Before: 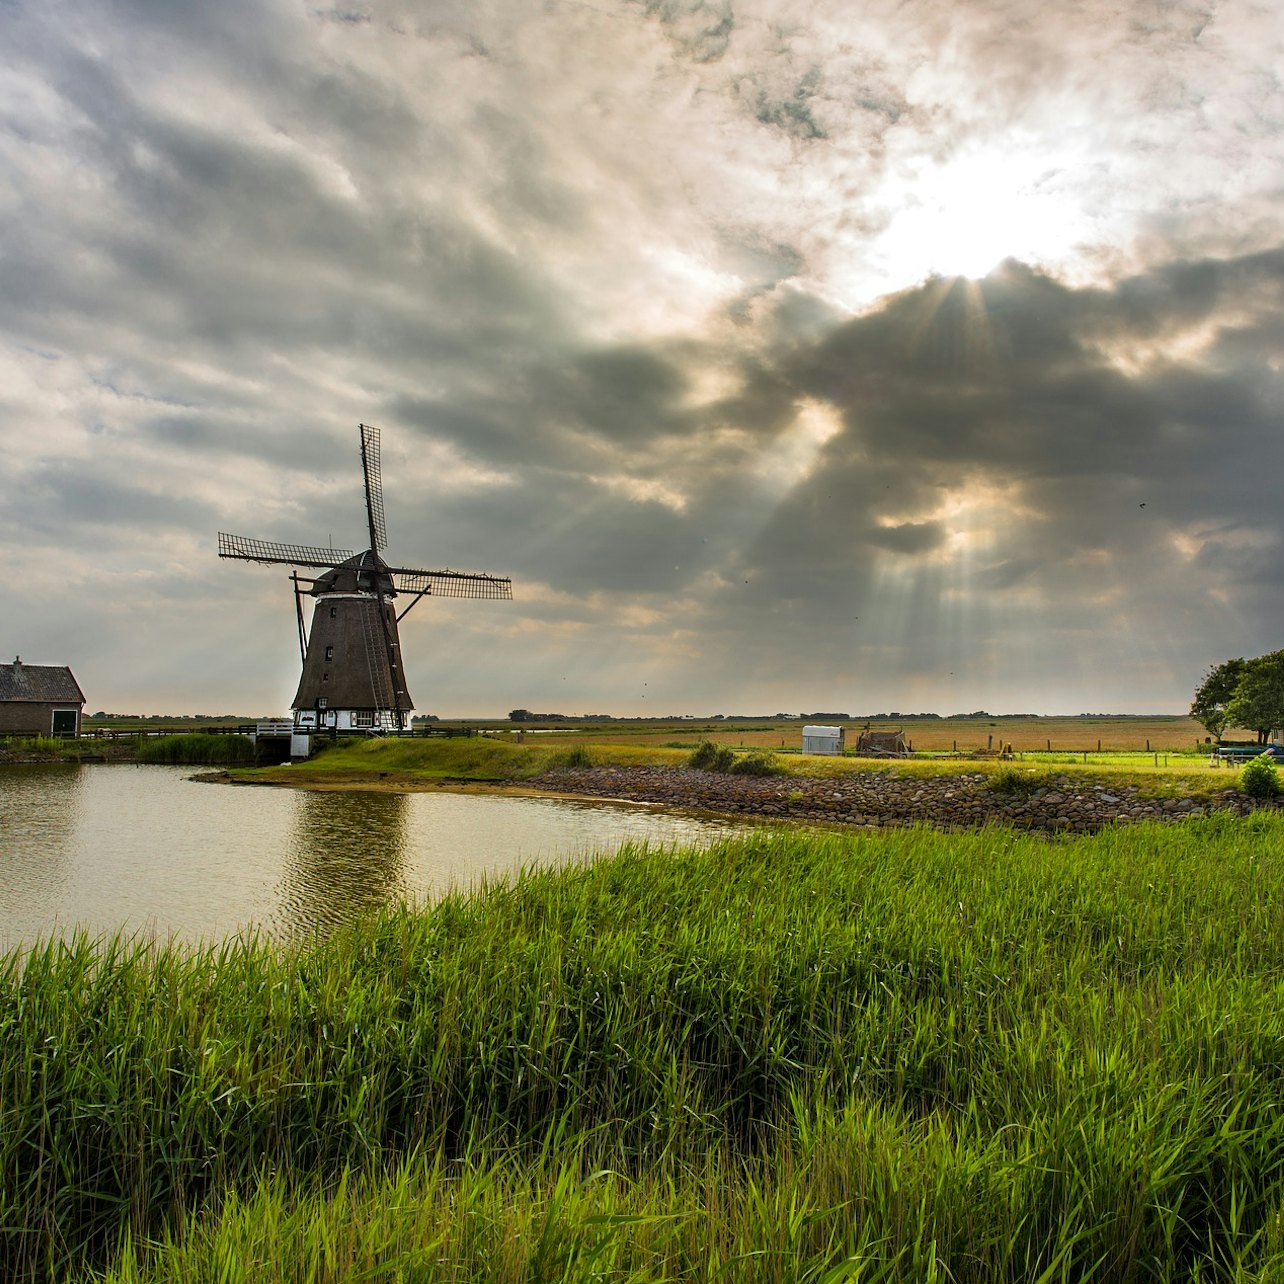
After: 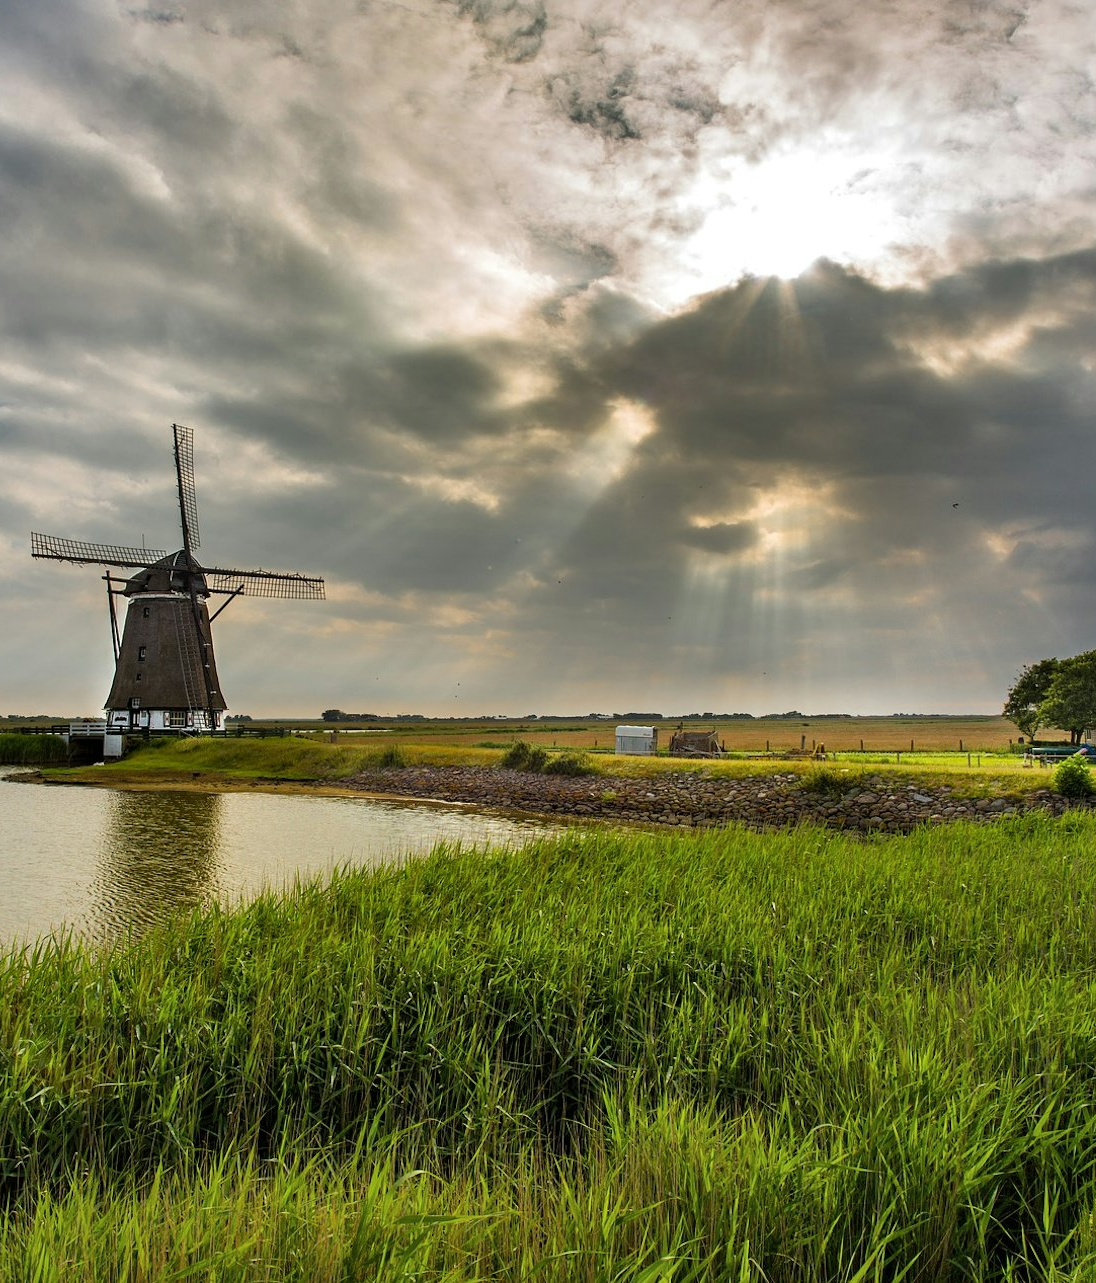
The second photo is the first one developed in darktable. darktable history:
shadows and highlights: highlights color adjustment 0%, low approximation 0.01, soften with gaussian
crop and rotate: left 14.584%
white balance: emerald 1
